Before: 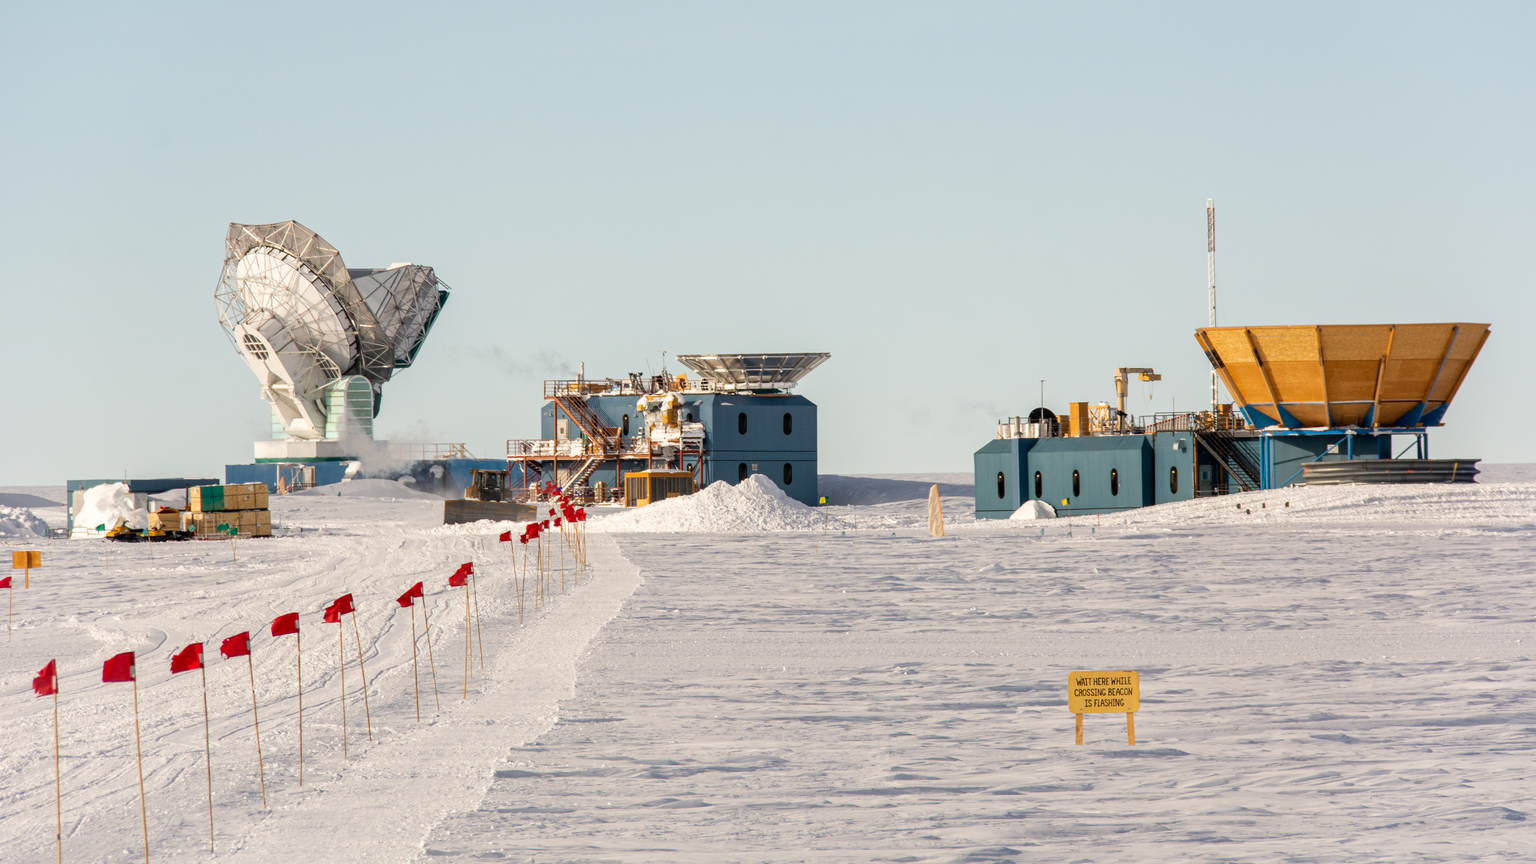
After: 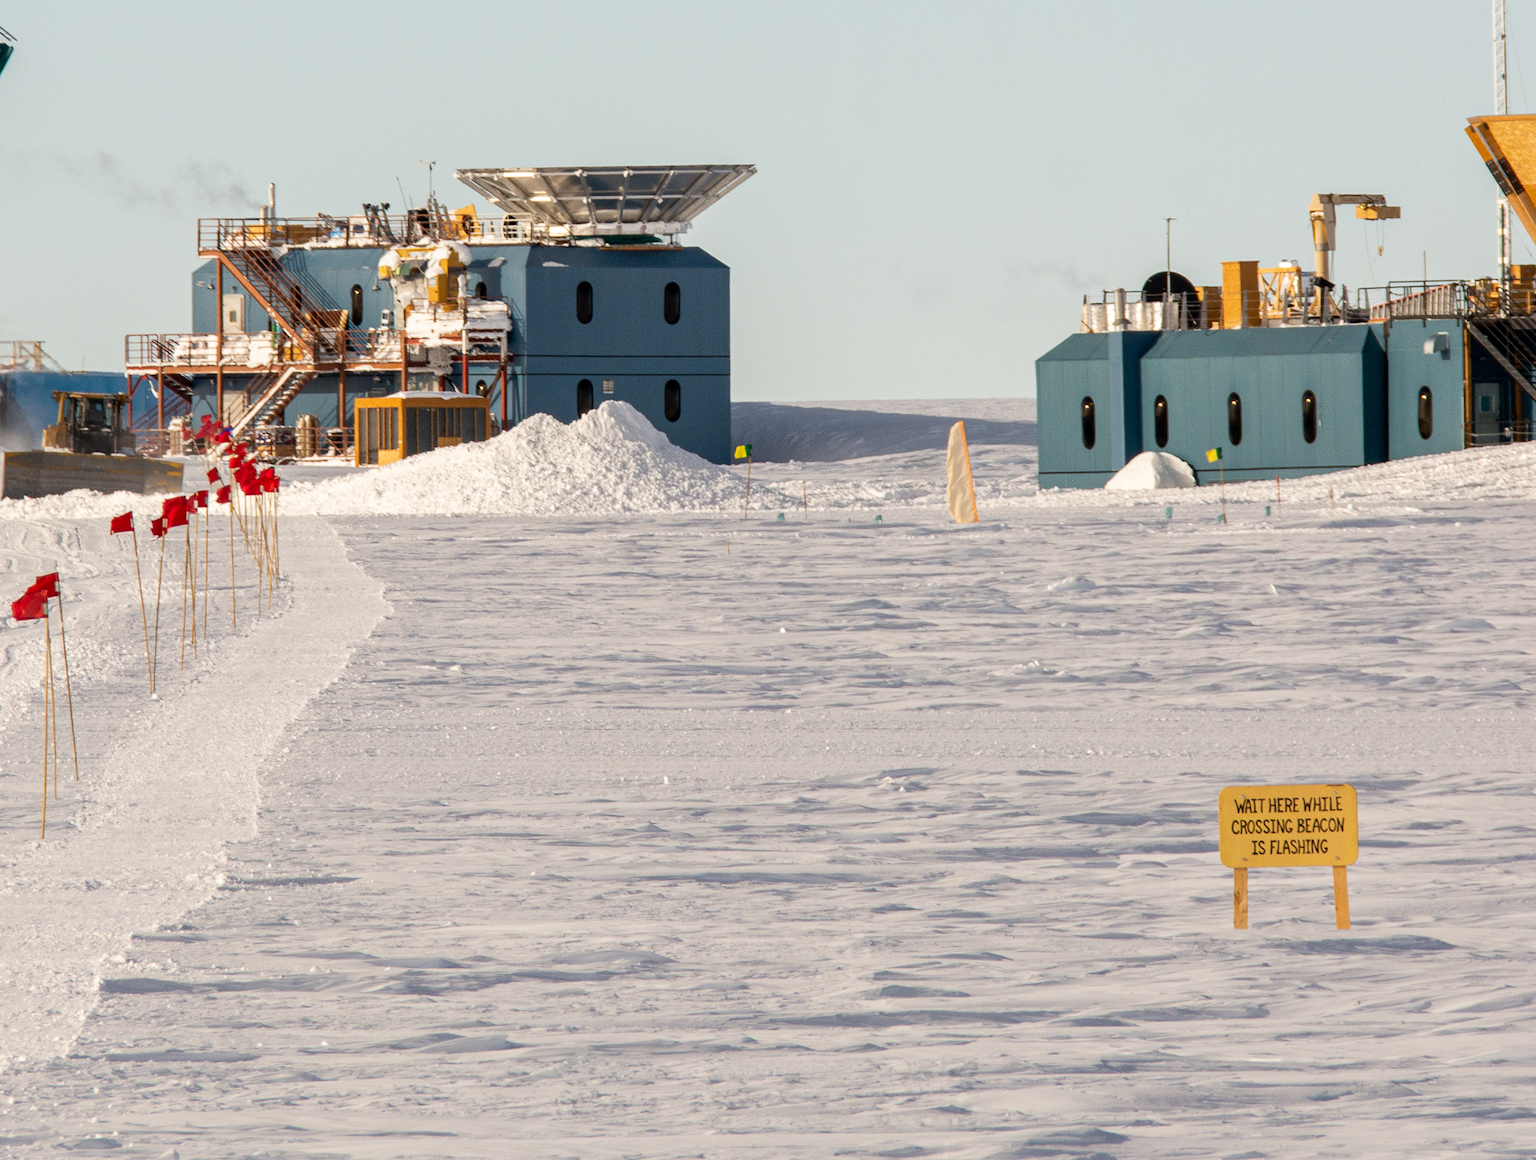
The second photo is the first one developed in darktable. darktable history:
crop and rotate: left 28.849%, top 31.111%, right 19.827%
